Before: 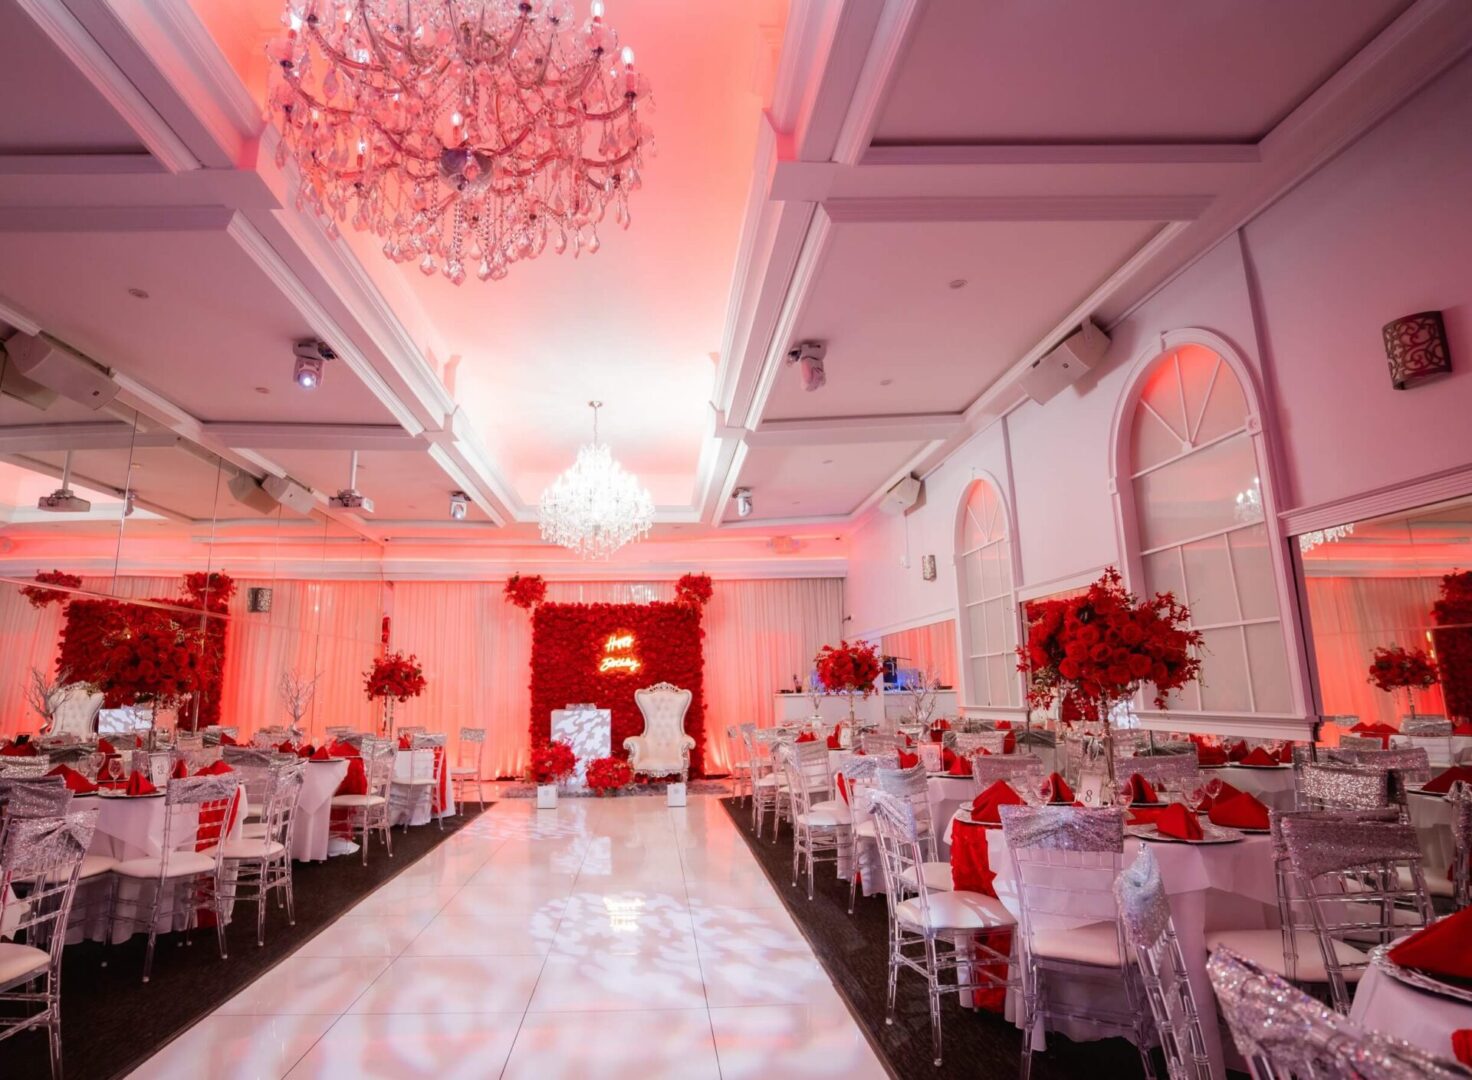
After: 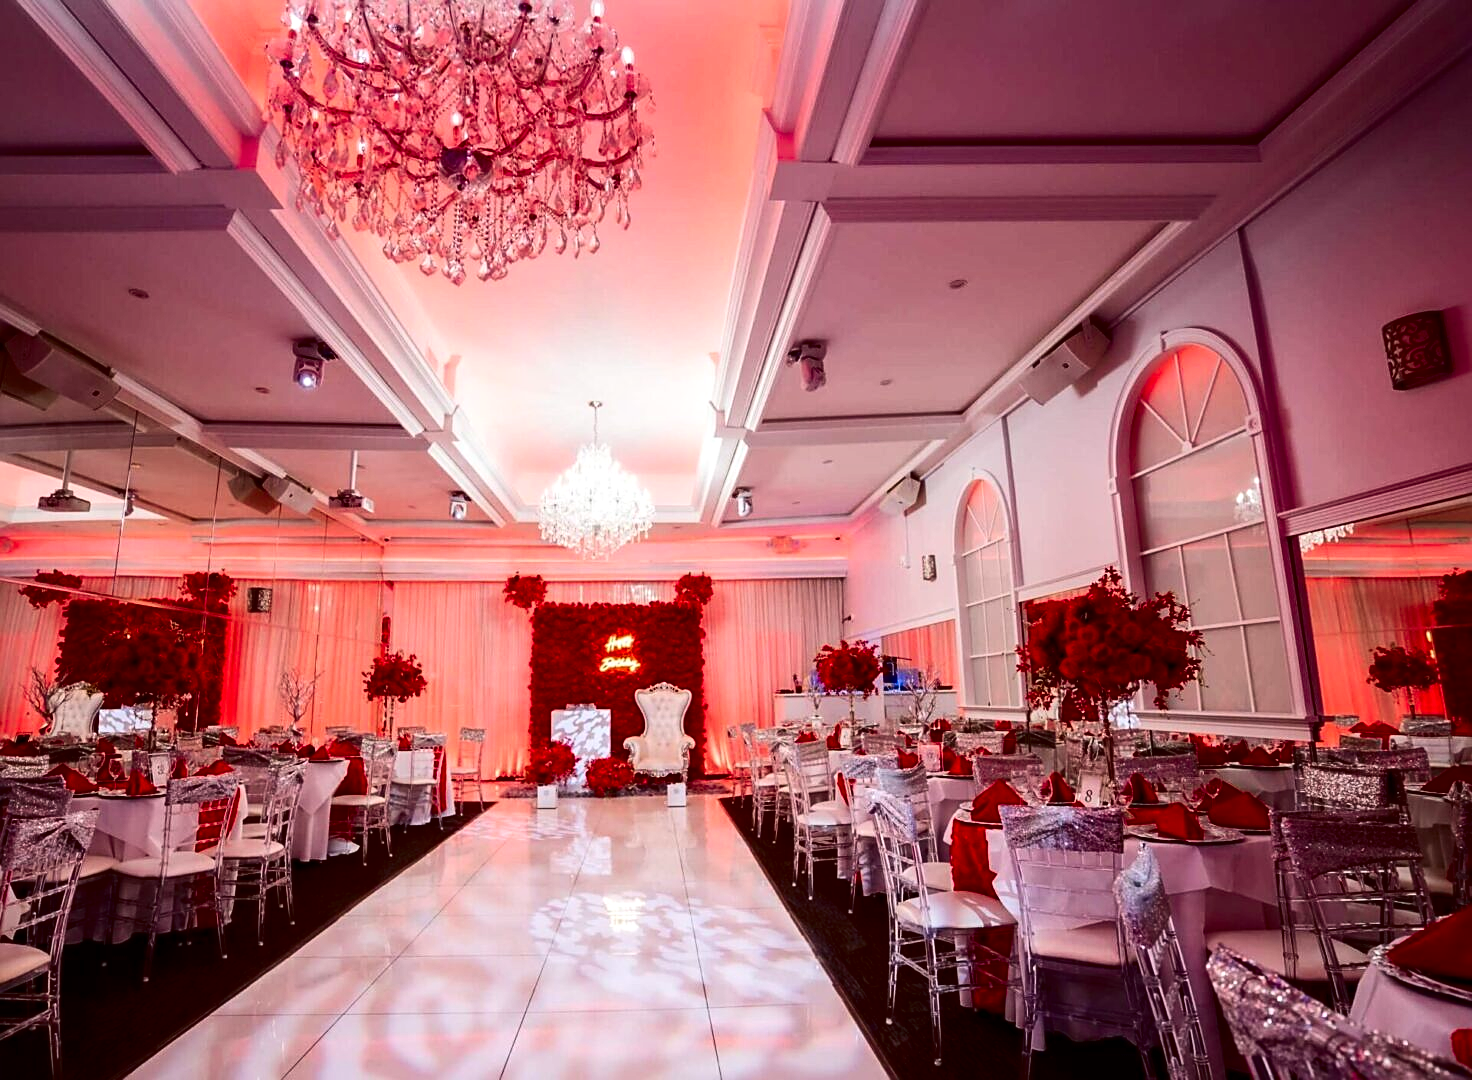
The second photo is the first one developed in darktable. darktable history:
sharpen: on, module defaults
local contrast: mode bilateral grid, contrast 30, coarseness 25, midtone range 0.2
contrast brightness saturation: contrast 0.22, brightness -0.19, saturation 0.24
